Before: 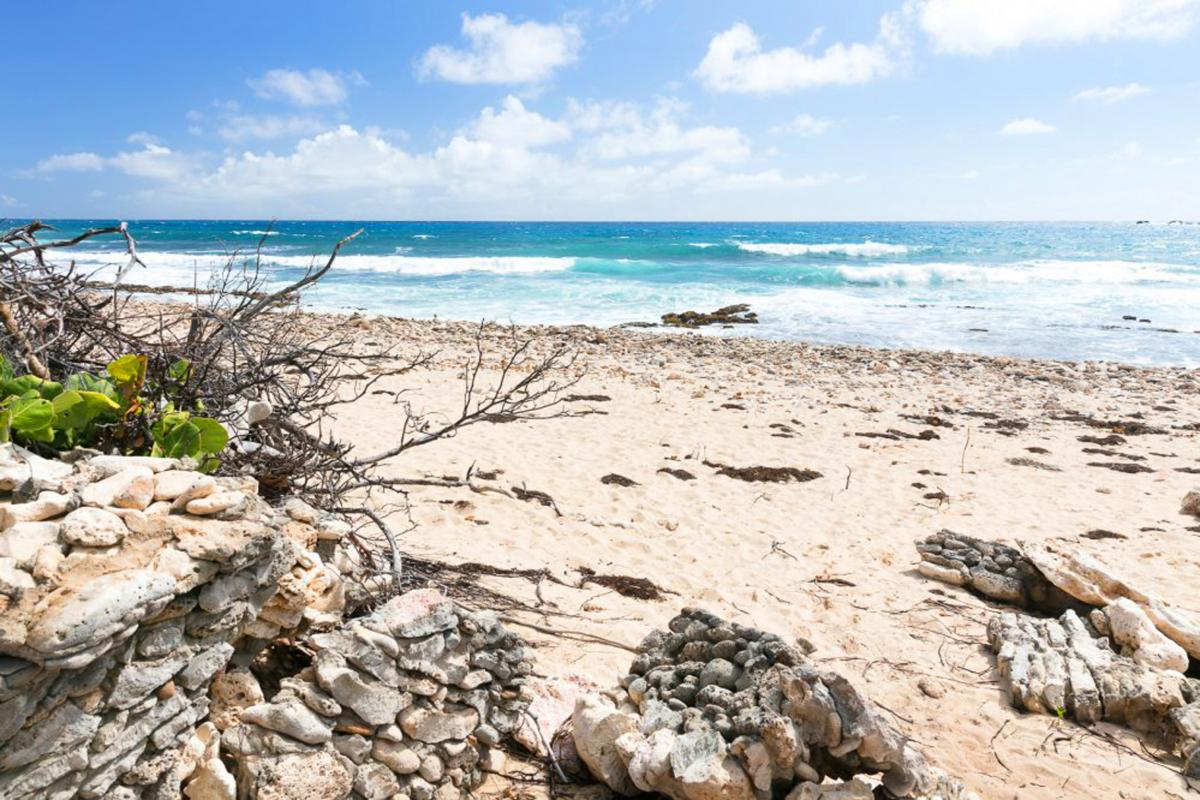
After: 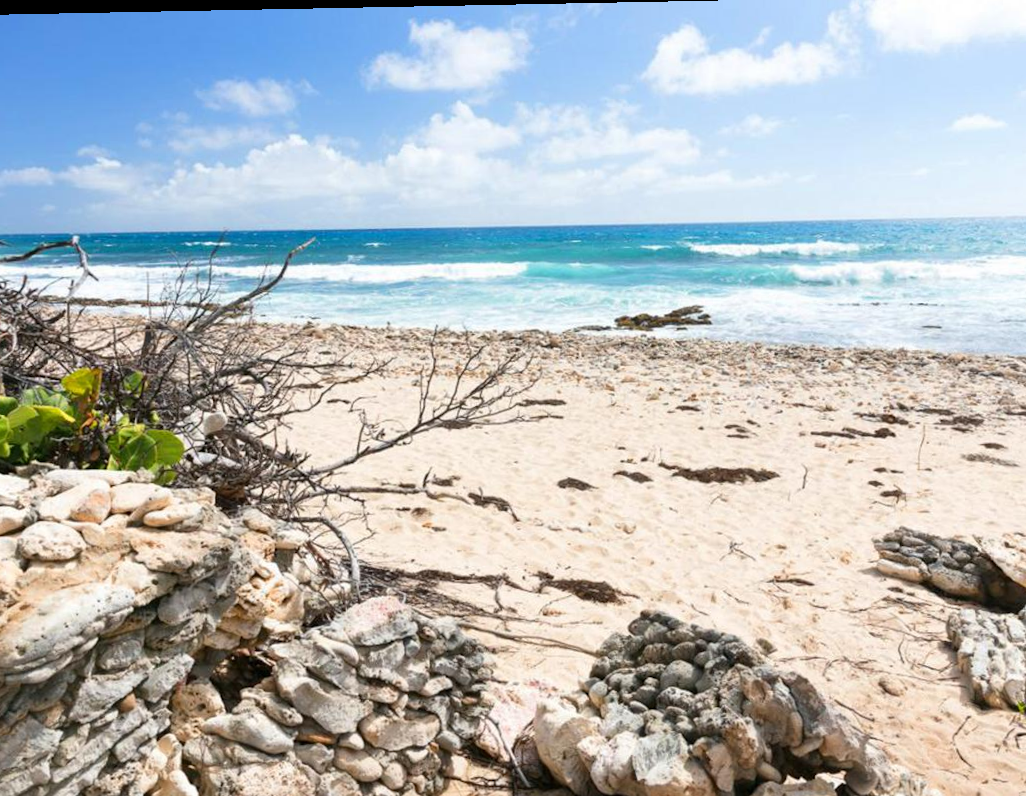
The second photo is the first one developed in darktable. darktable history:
crop and rotate: angle 1.13°, left 4.416%, top 0.905%, right 11.156%, bottom 2.371%
